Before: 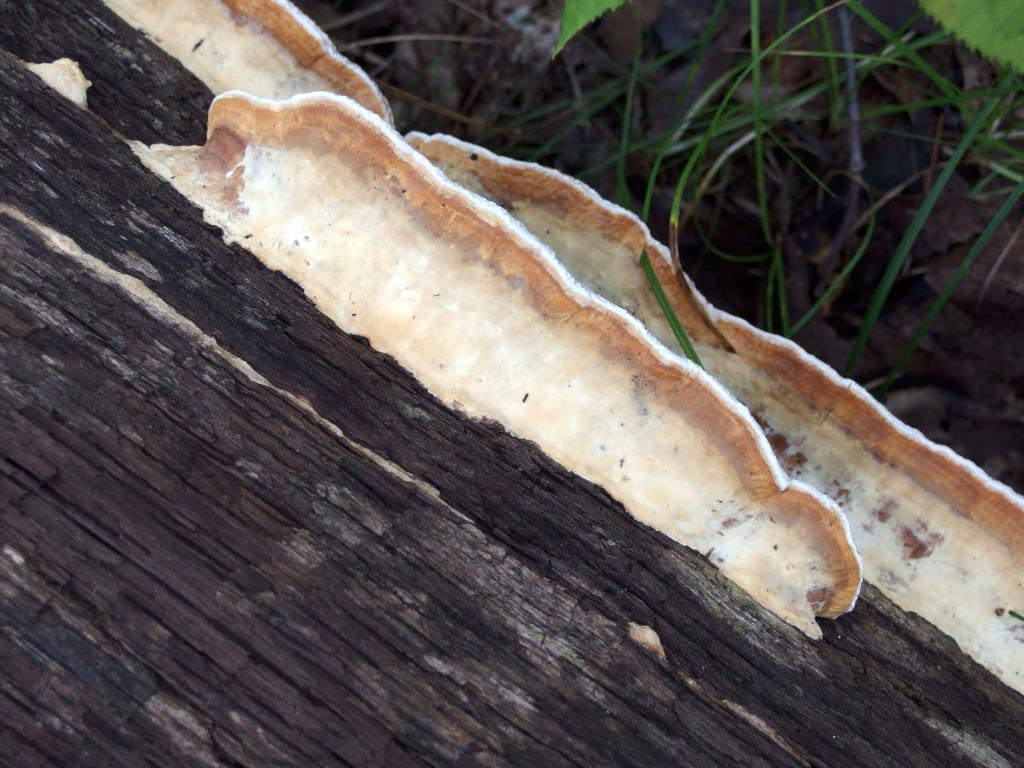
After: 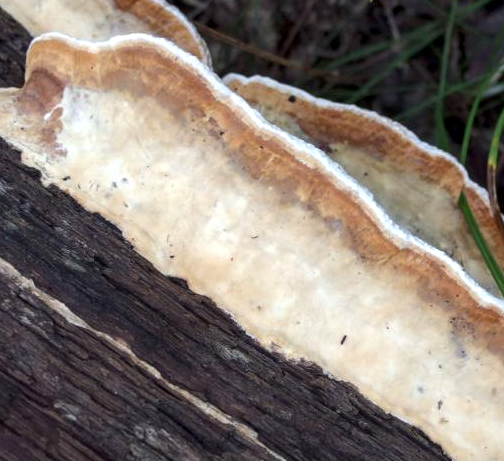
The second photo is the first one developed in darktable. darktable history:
local contrast: detail 130%
crop: left 17.835%, top 7.675%, right 32.881%, bottom 32.213%
